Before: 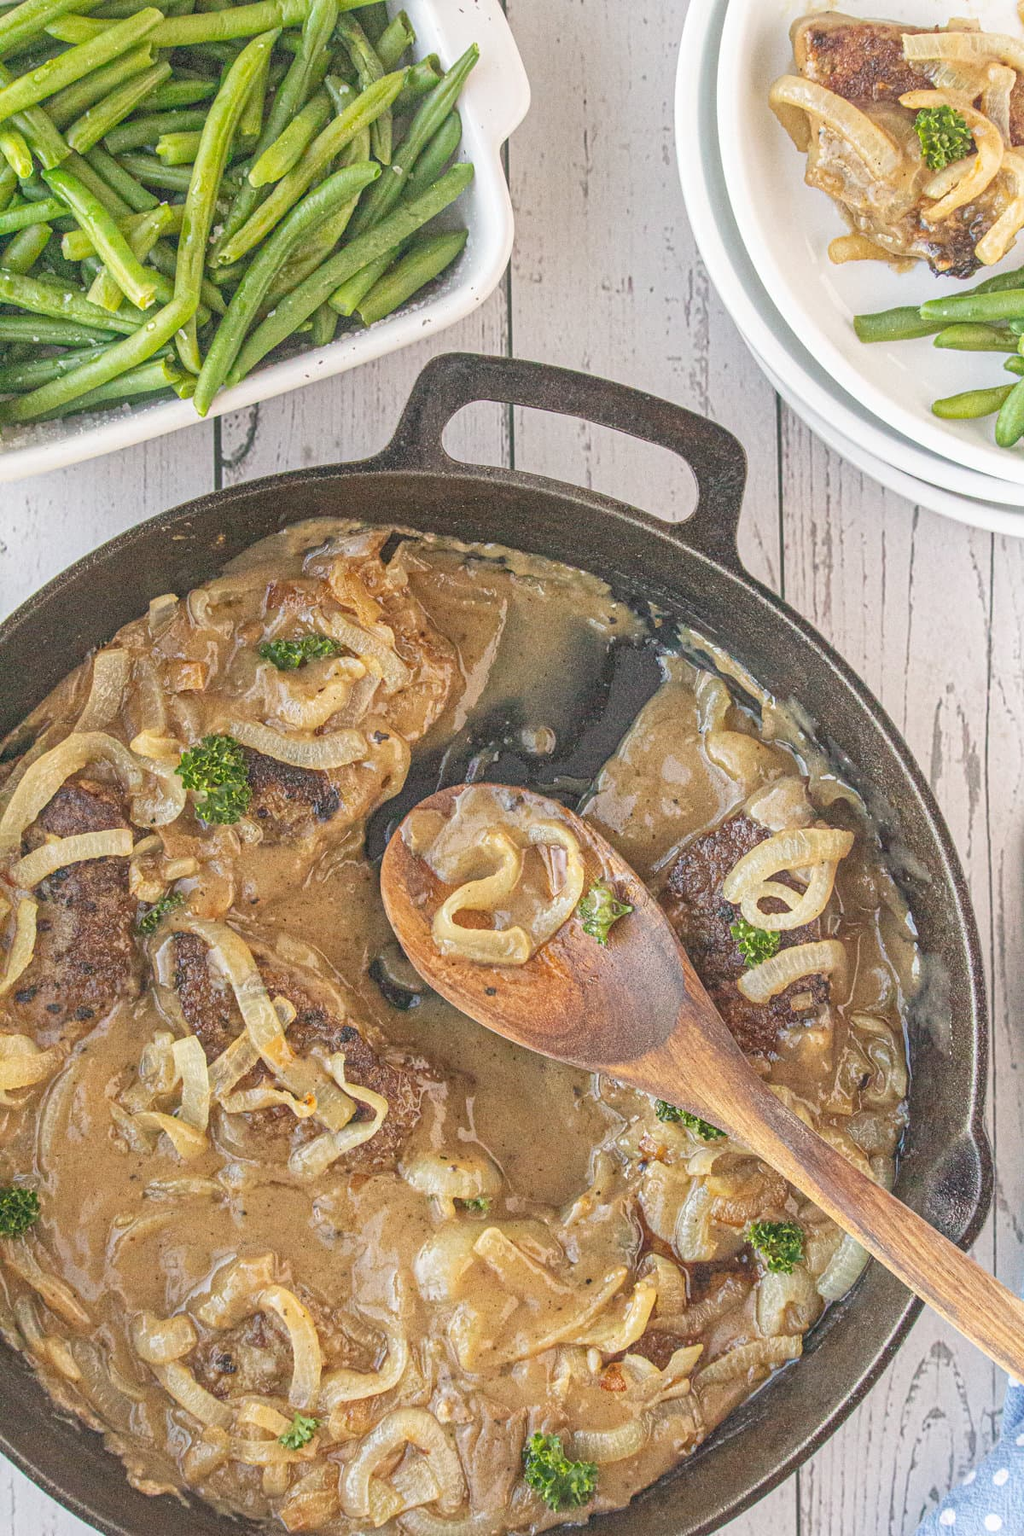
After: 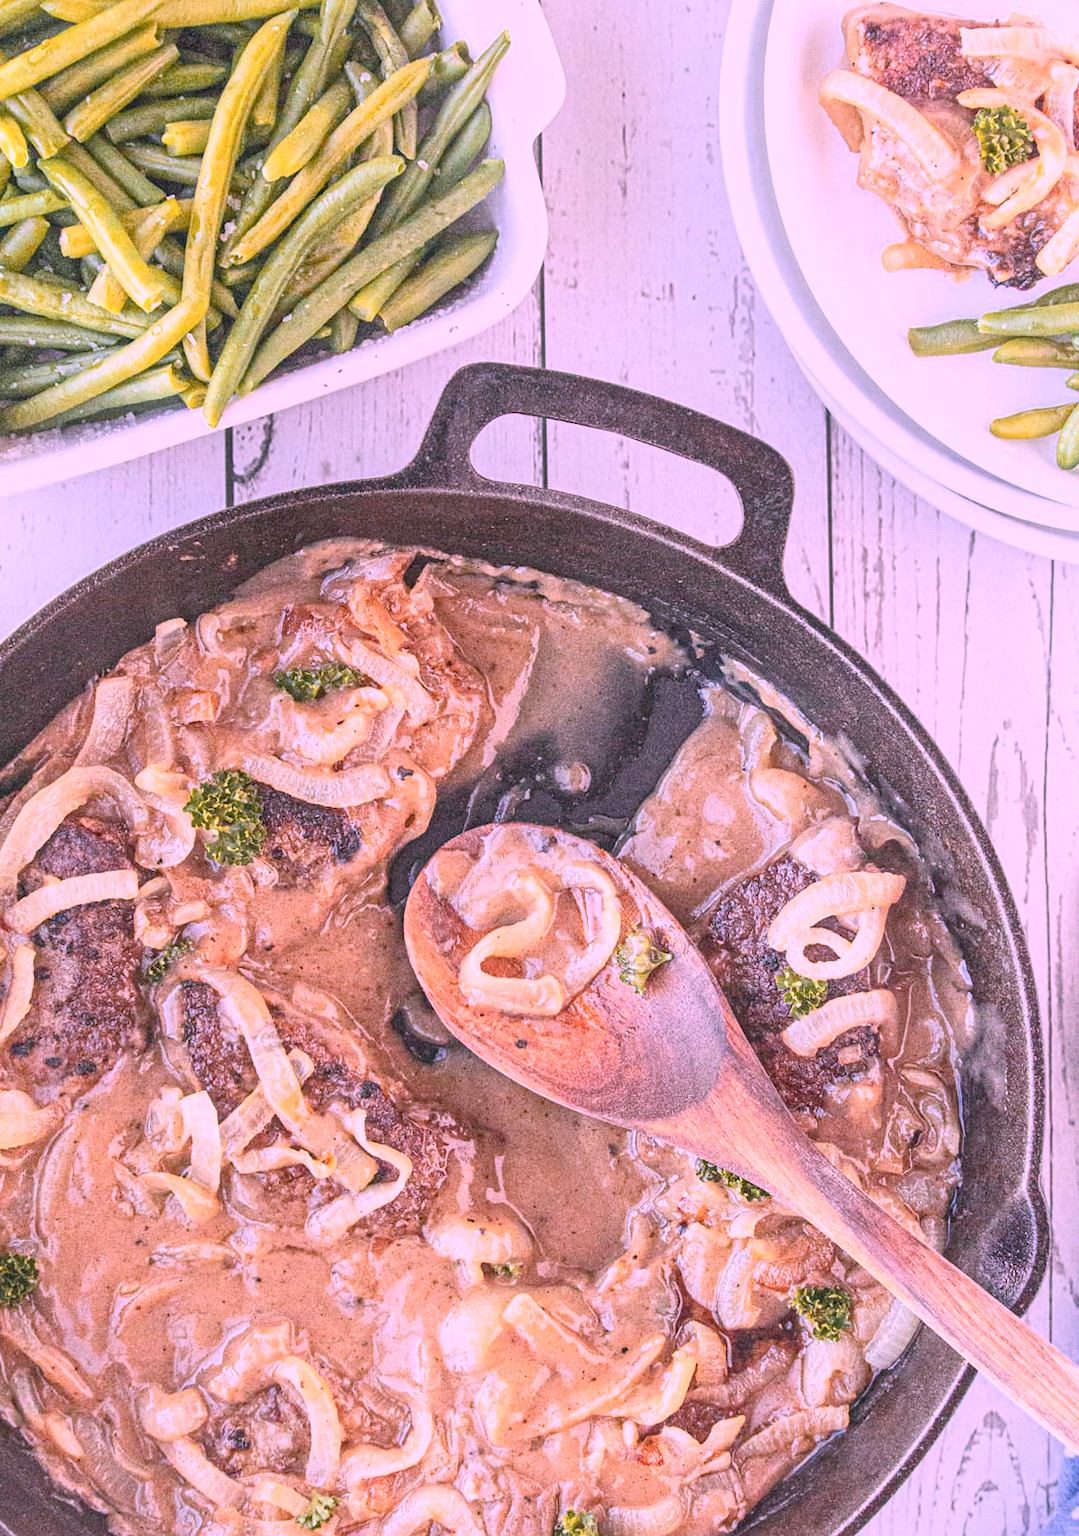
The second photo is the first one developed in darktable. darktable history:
color correction: highlights a* 15.46, highlights b* -20.56
color zones: curves: ch0 [(0, 0.499) (0.143, 0.5) (0.286, 0.5) (0.429, 0.476) (0.571, 0.284) (0.714, 0.243) (0.857, 0.449) (1, 0.499)]; ch1 [(0, 0.532) (0.143, 0.645) (0.286, 0.696) (0.429, 0.211) (0.571, 0.504) (0.714, 0.493) (0.857, 0.495) (1, 0.532)]; ch2 [(0, 0.5) (0.143, 0.5) (0.286, 0.427) (0.429, 0.324) (0.571, 0.5) (0.714, 0.5) (0.857, 0.5) (1, 0.5)]
contrast brightness saturation: contrast 0.24, brightness 0.09
rotate and perspective: rotation 0.174°, lens shift (vertical) 0.013, lens shift (horizontal) 0.019, shear 0.001, automatic cropping original format, crop left 0.007, crop right 0.991, crop top 0.016, crop bottom 0.997
white balance: red 1.05, blue 1.072
crop and rotate: top 0%, bottom 5.097%
